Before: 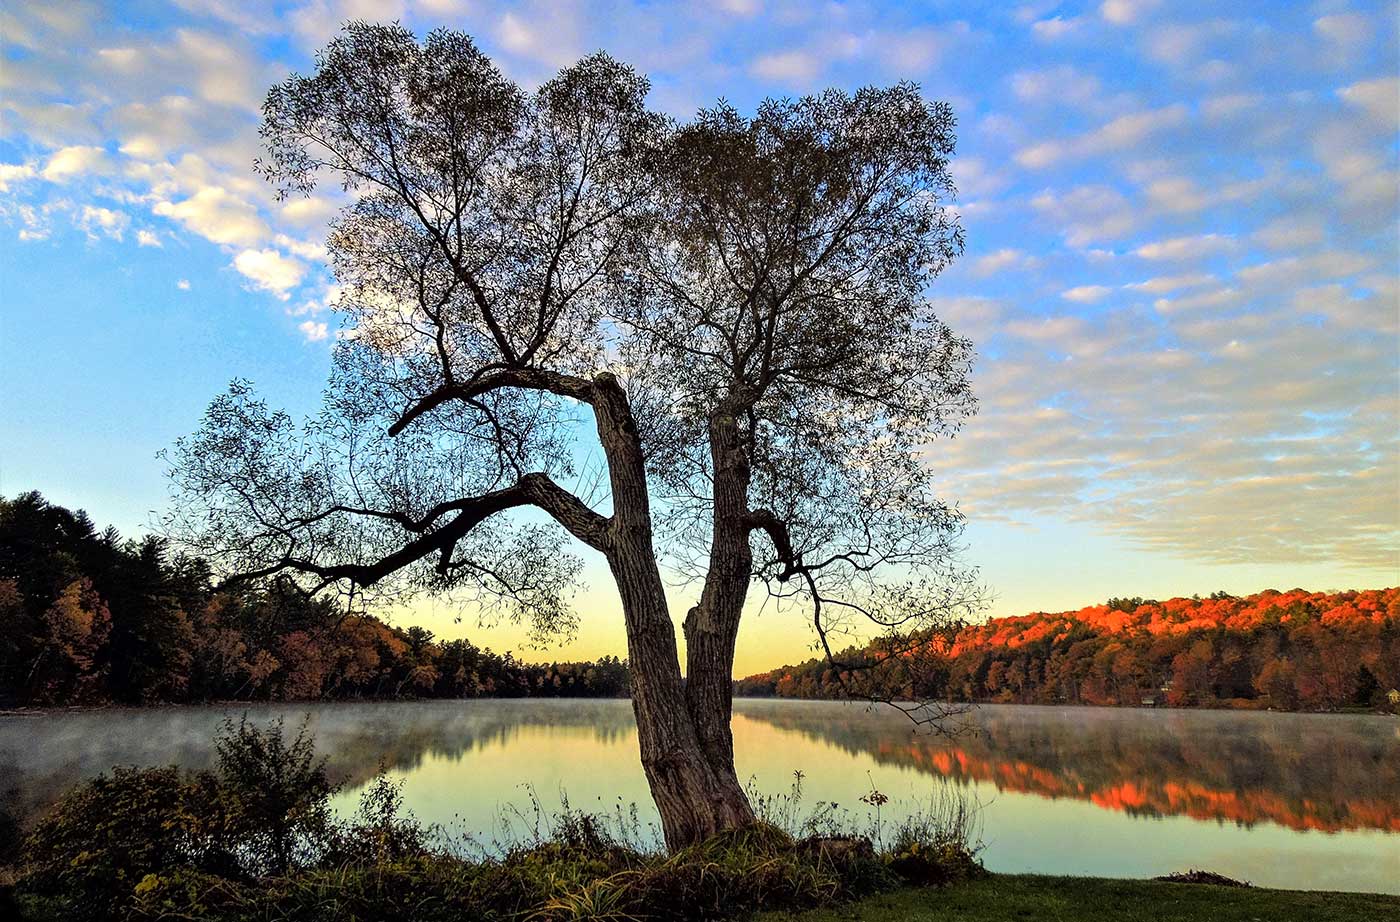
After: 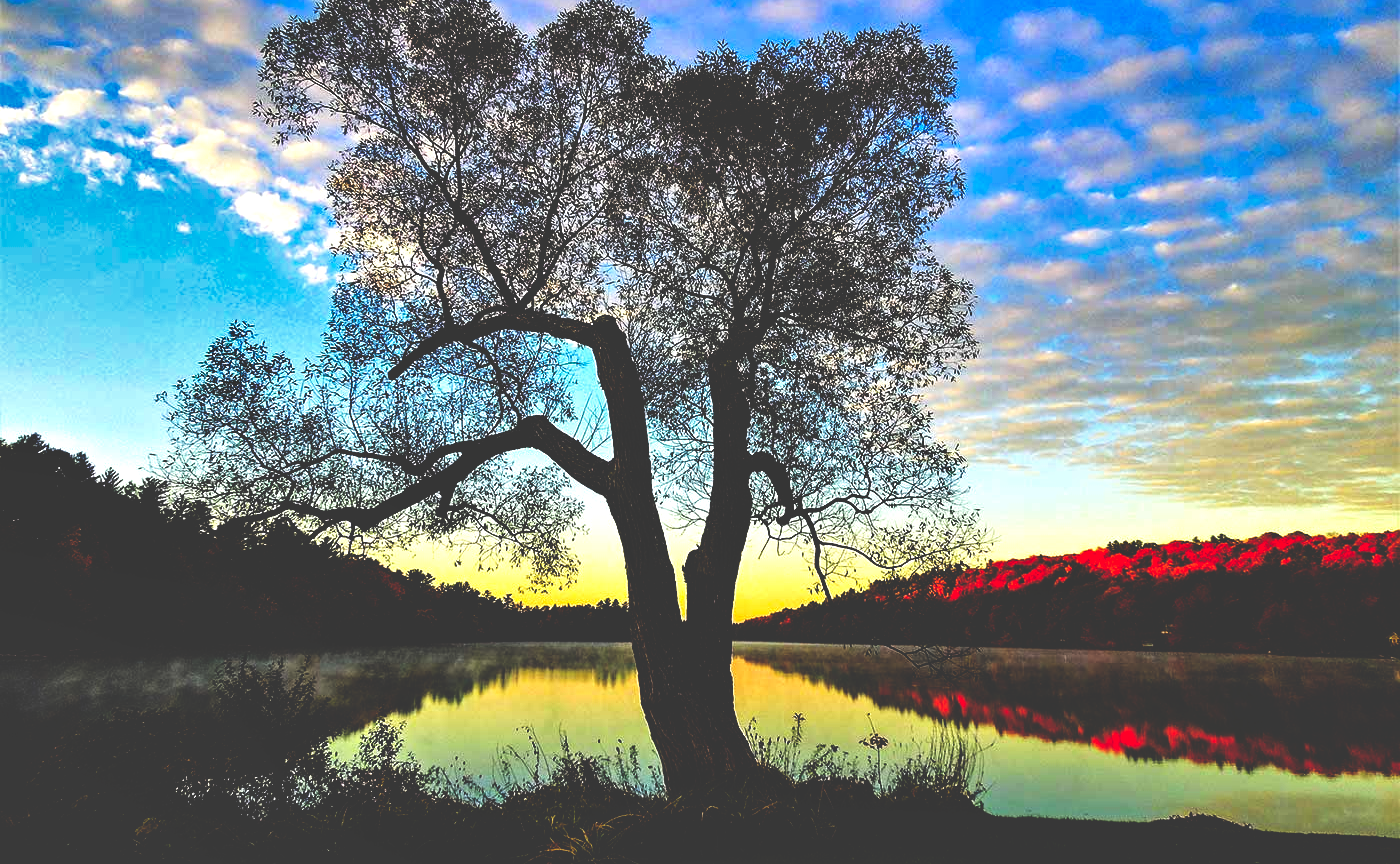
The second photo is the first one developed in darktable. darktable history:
base curve: curves: ch0 [(0, 0.036) (0.083, 0.04) (0.804, 1)], preserve colors none
crop and rotate: top 6.209%
shadows and highlights: radius 106.13, shadows 23.84, highlights -59.28, low approximation 0.01, soften with gaussian
